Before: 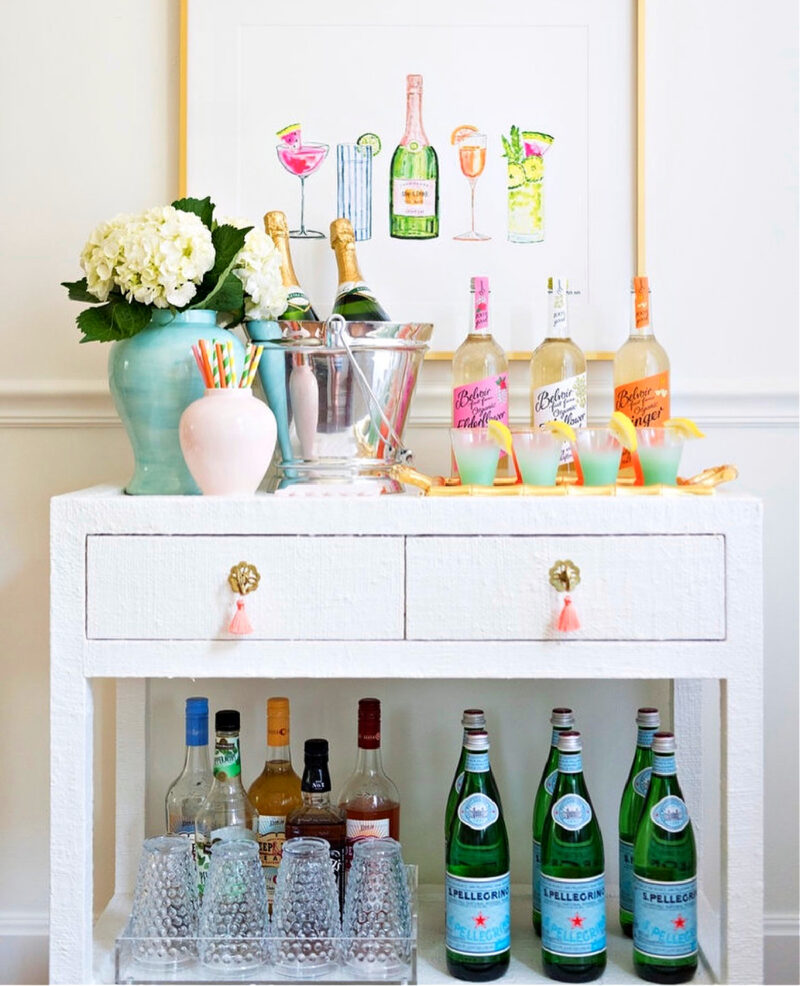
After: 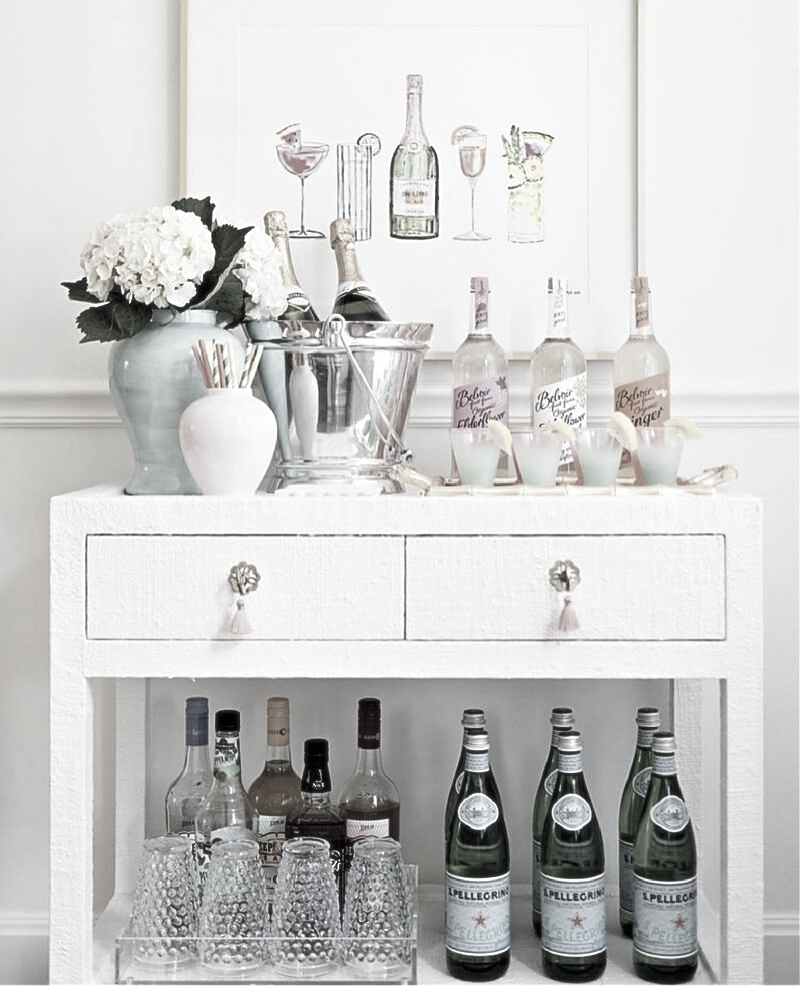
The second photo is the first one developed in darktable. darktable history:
sharpen: on, module defaults
contrast brightness saturation: contrast 0.1, saturation -0.36
soften: size 10%, saturation 50%, brightness 0.2 EV, mix 10%
color correction: saturation 0.2
